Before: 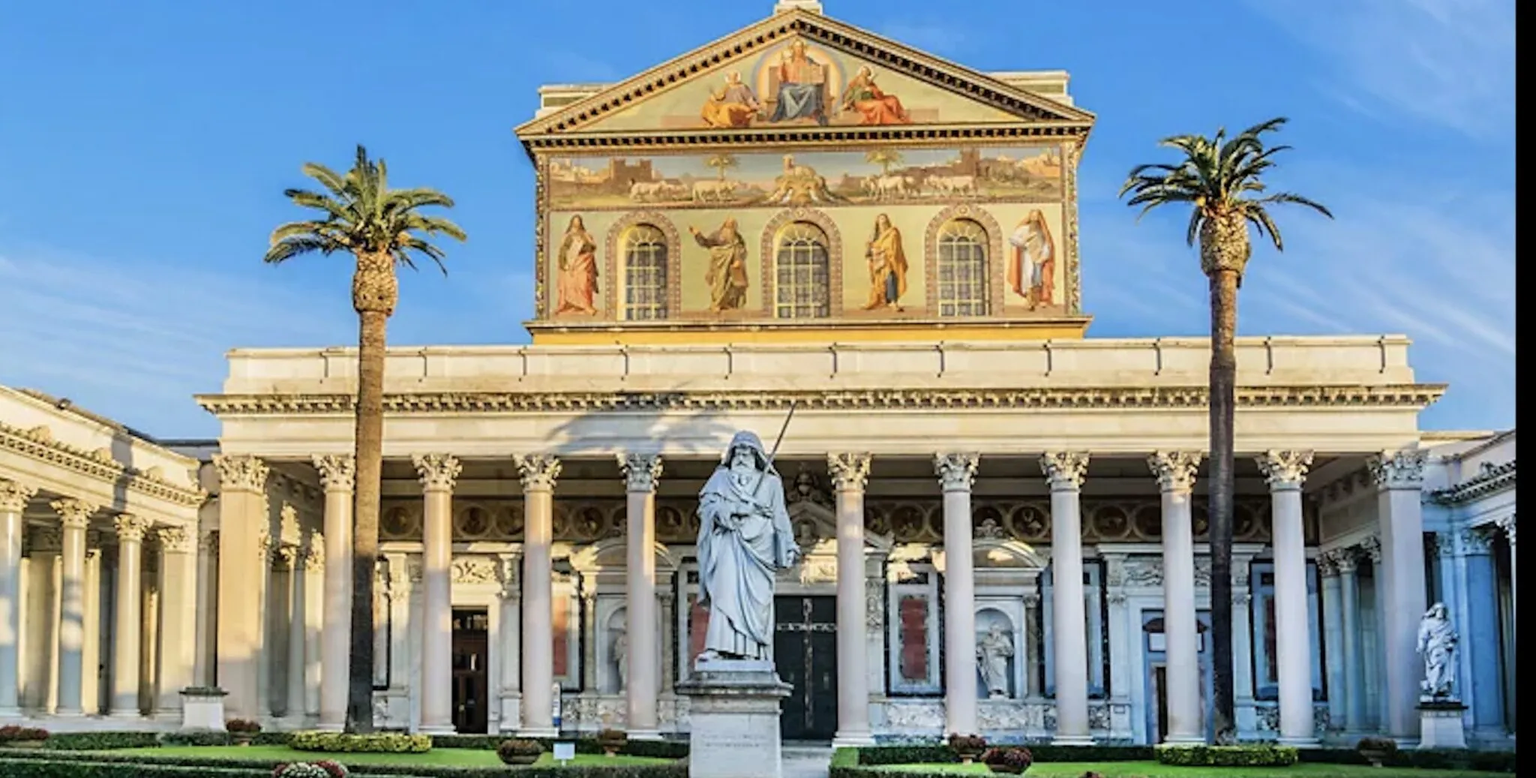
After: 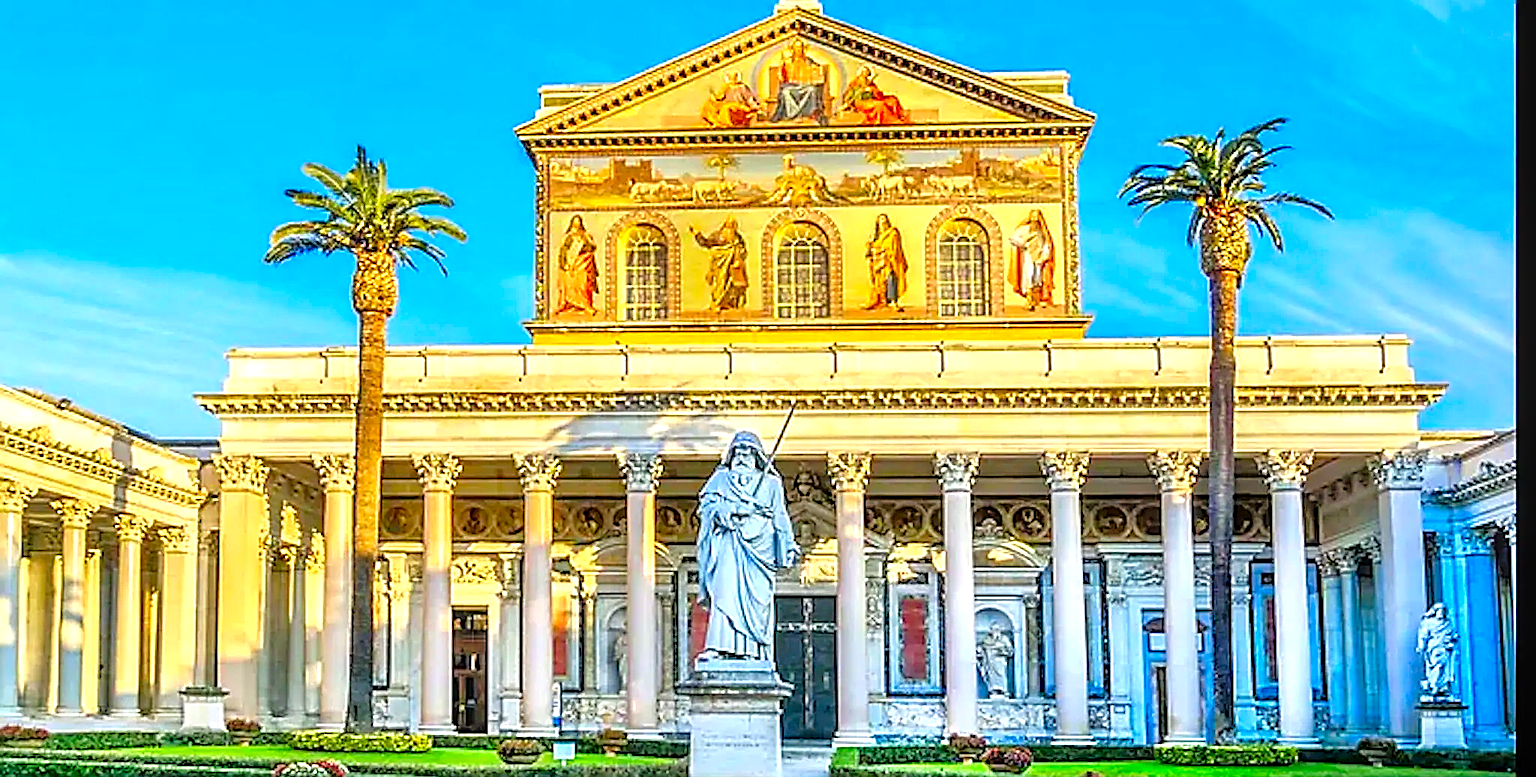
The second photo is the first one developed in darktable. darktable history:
local contrast: detail 130%
tone equalizer: -7 EV 0.165 EV, -6 EV 0.573 EV, -5 EV 1.17 EV, -4 EV 1.33 EV, -3 EV 1.12 EV, -2 EV 0.6 EV, -1 EV 0.168 EV, mask exposure compensation -0.485 EV
color correction: highlights b* 0.007, saturation 1.85
exposure: exposure 0.567 EV, compensate highlight preservation false
sharpen: amount 1.985
